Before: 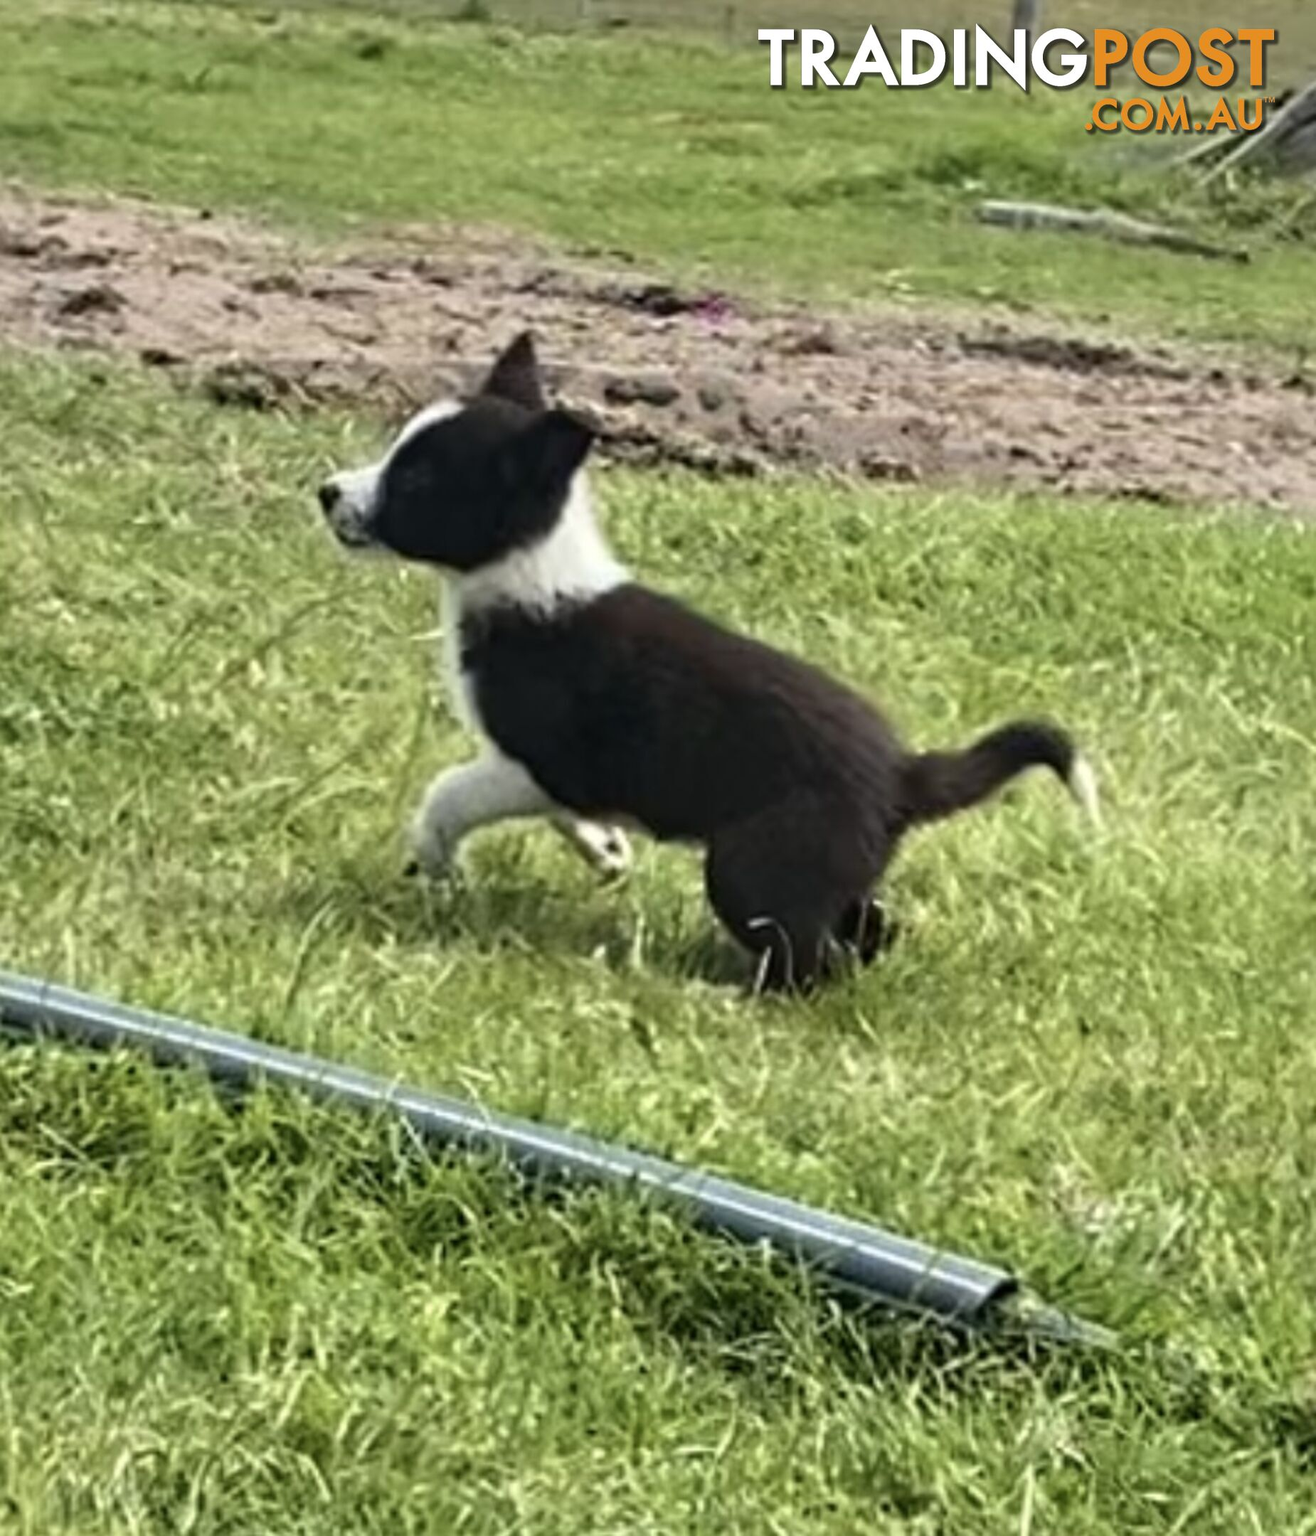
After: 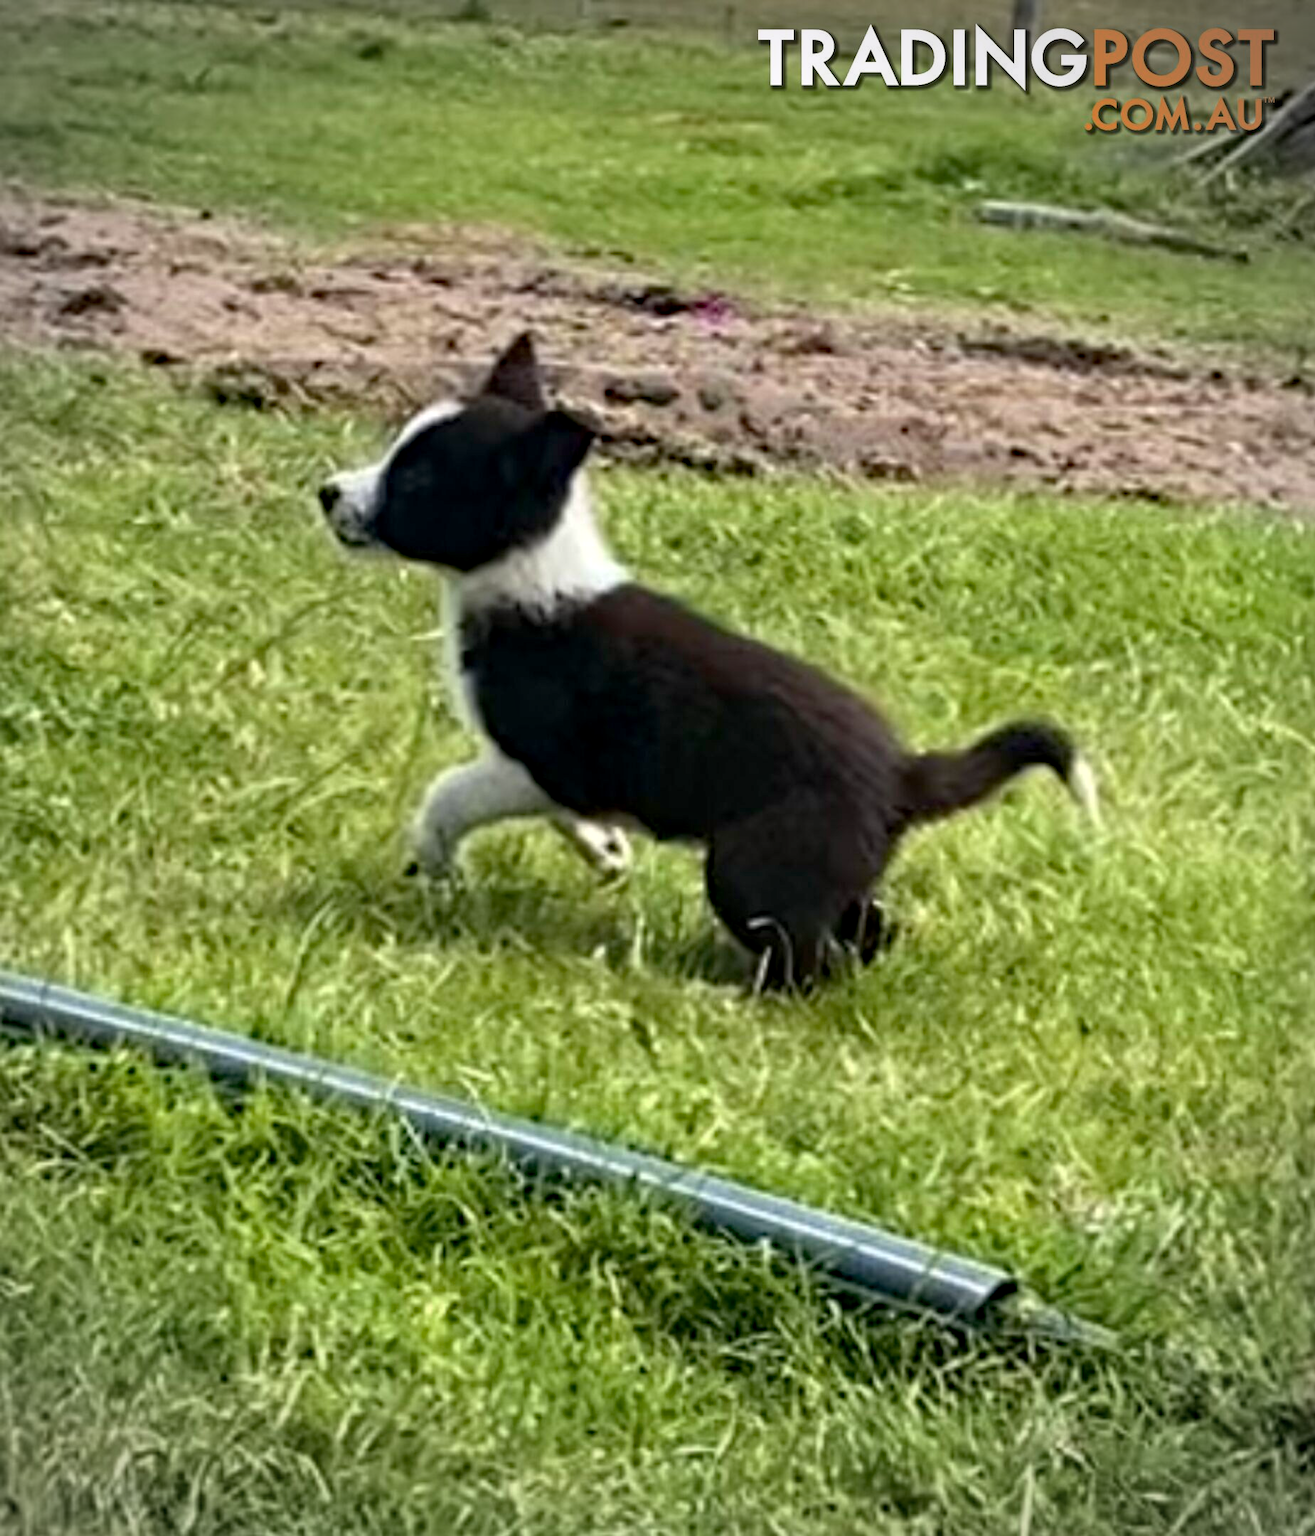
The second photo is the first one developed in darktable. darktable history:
exposure: black level correction 0.005, exposure 0.014 EV, compensate highlight preservation false
vignetting: unbound false
haze removal: compatibility mode true, adaptive false
